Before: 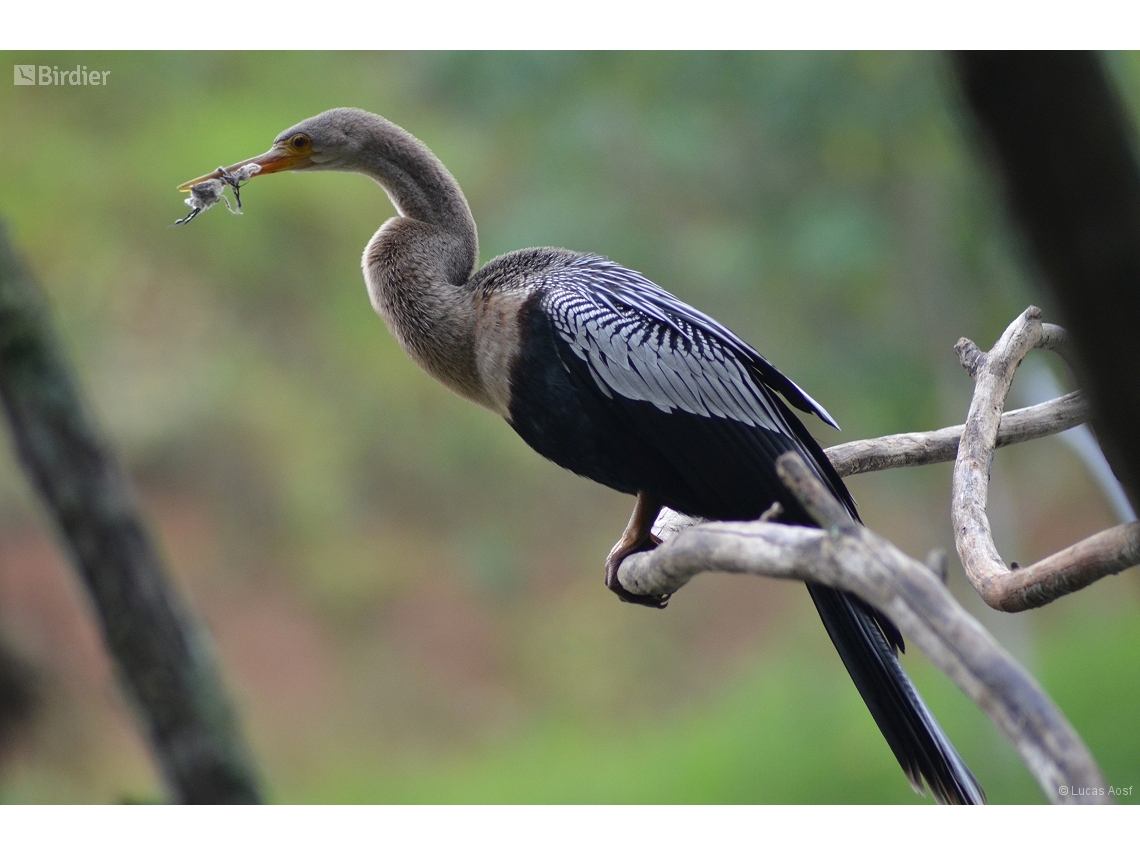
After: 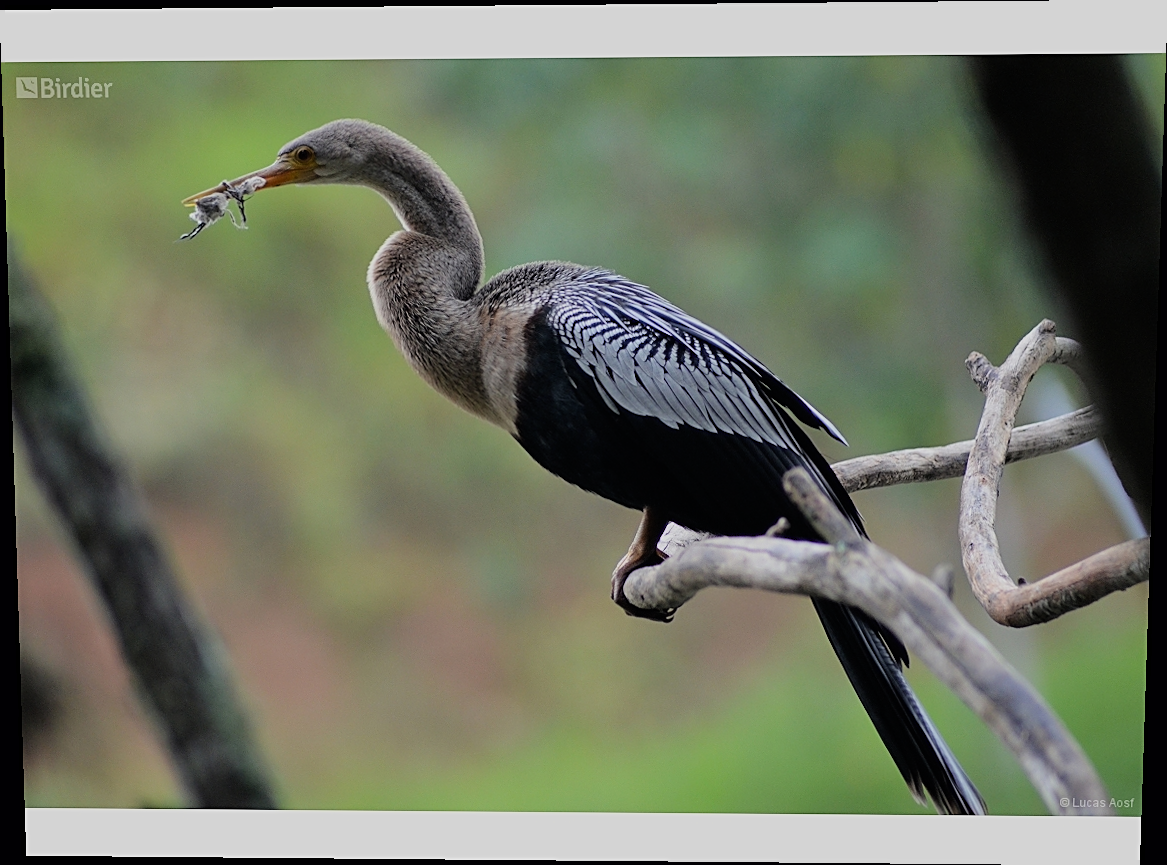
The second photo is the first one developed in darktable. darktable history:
rotate and perspective: lens shift (vertical) 0.048, lens shift (horizontal) -0.024, automatic cropping off
filmic rgb: black relative exposure -7.65 EV, white relative exposure 4.56 EV, hardness 3.61, color science v6 (2022)
sharpen: on, module defaults
